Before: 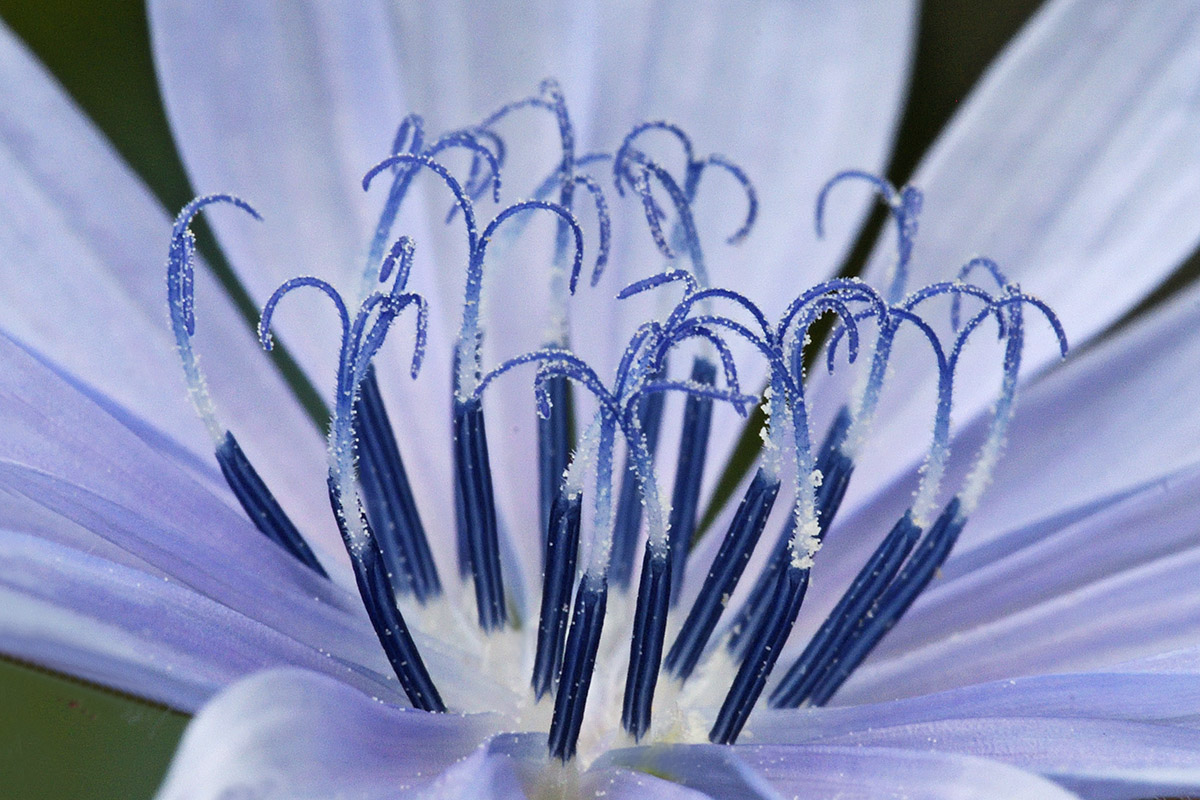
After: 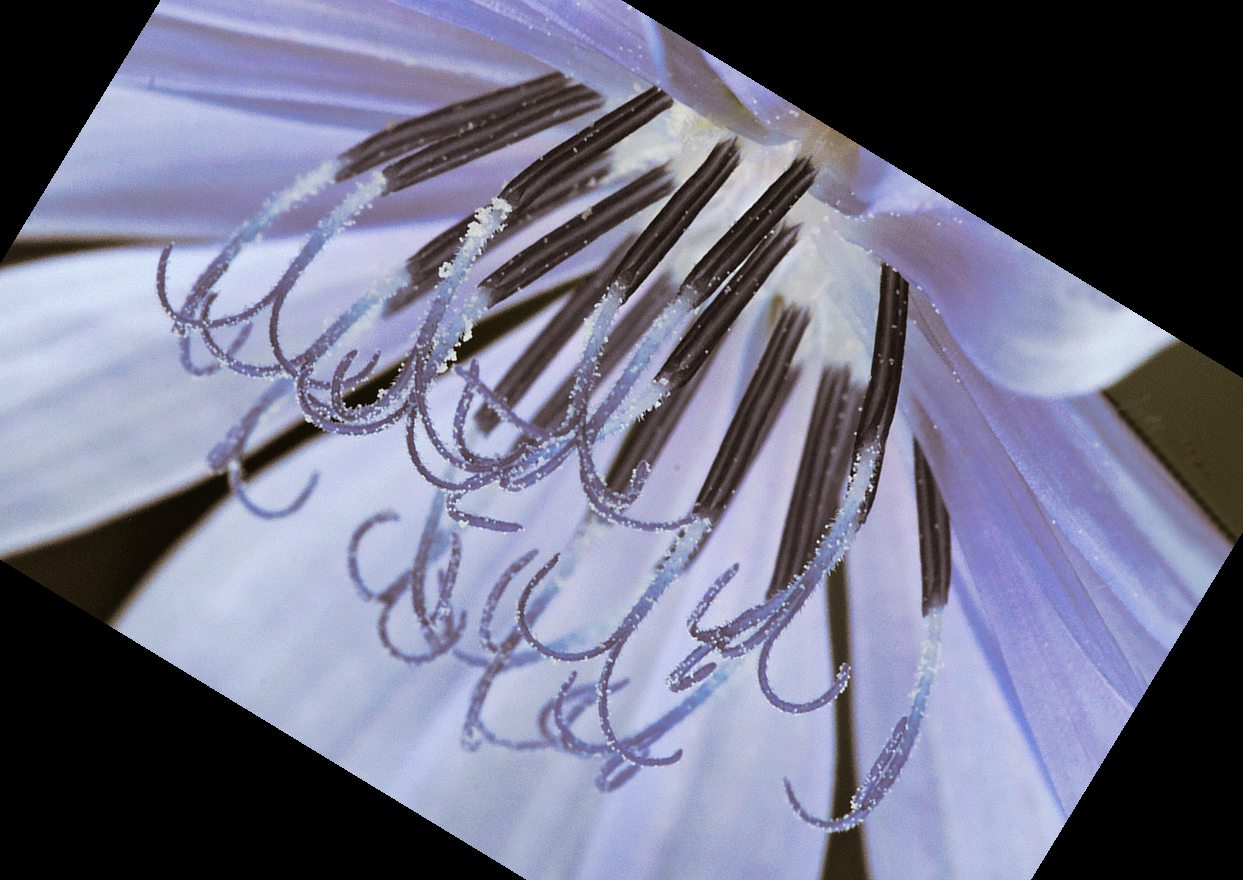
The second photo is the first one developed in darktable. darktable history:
crop and rotate: angle 148.68°, left 9.111%, top 15.603%, right 4.588%, bottom 17.041%
split-toning: shadows › hue 37.98°, highlights › hue 185.58°, balance -55.261
tone curve: curves: ch0 [(0, 0) (0.003, 0.019) (0.011, 0.019) (0.025, 0.022) (0.044, 0.026) (0.069, 0.032) (0.1, 0.052) (0.136, 0.081) (0.177, 0.123) (0.224, 0.17) (0.277, 0.219) (0.335, 0.276) (0.399, 0.344) (0.468, 0.421) (0.543, 0.508) (0.623, 0.604) (0.709, 0.705) (0.801, 0.797) (0.898, 0.894) (1, 1)], preserve colors none
contrast brightness saturation: saturation -0.05
